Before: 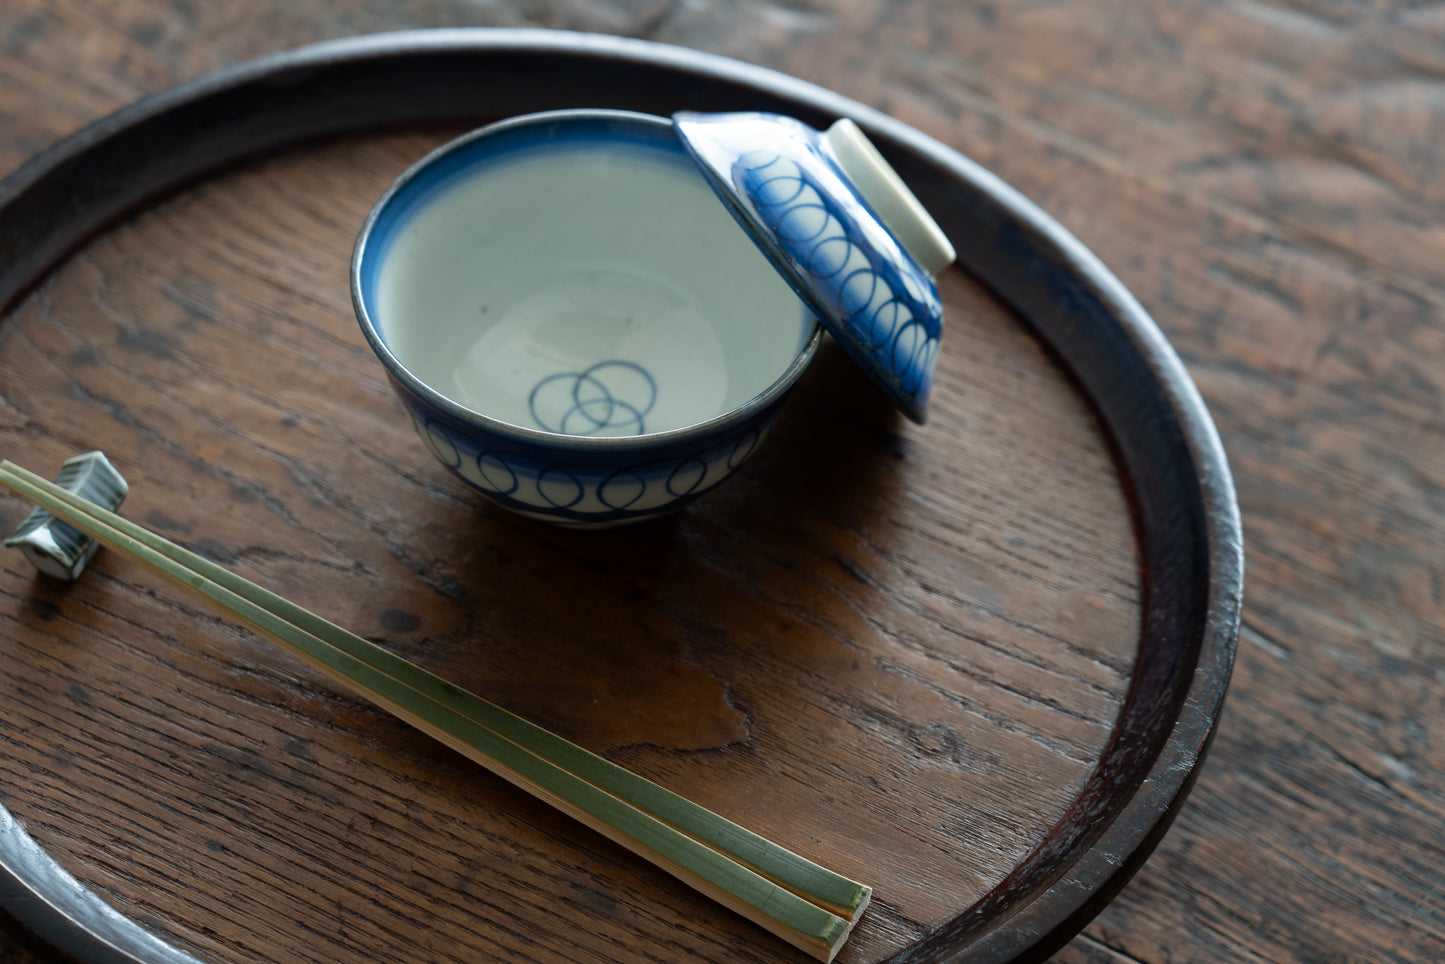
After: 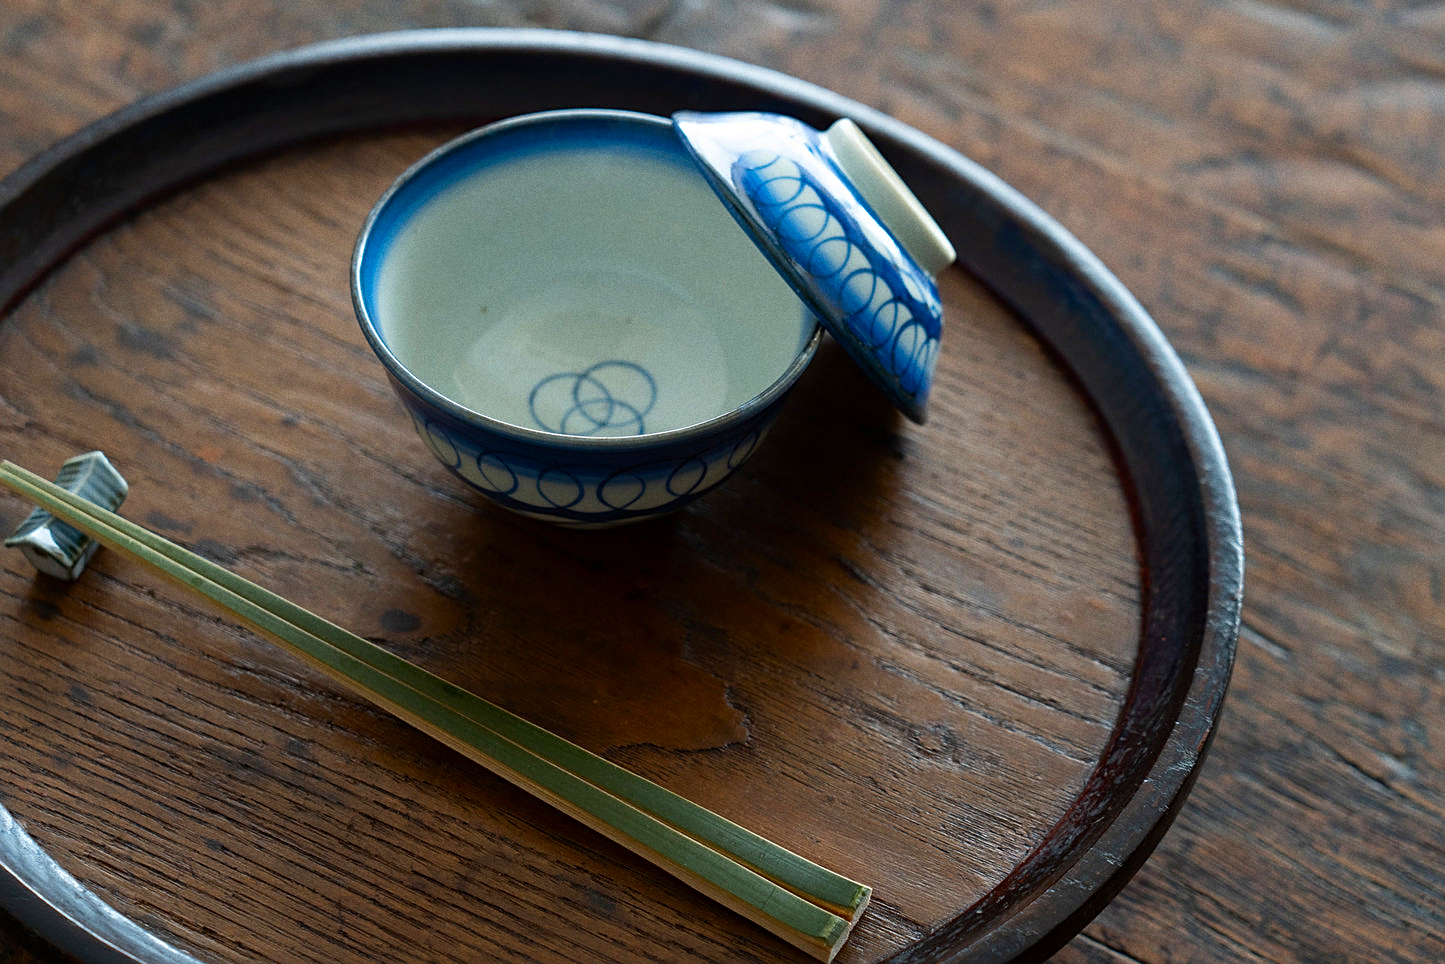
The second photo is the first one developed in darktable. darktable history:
contrast brightness saturation: brightness -0.02, saturation 0.35
grain: coarseness 0.47 ISO
sharpen: on, module defaults
